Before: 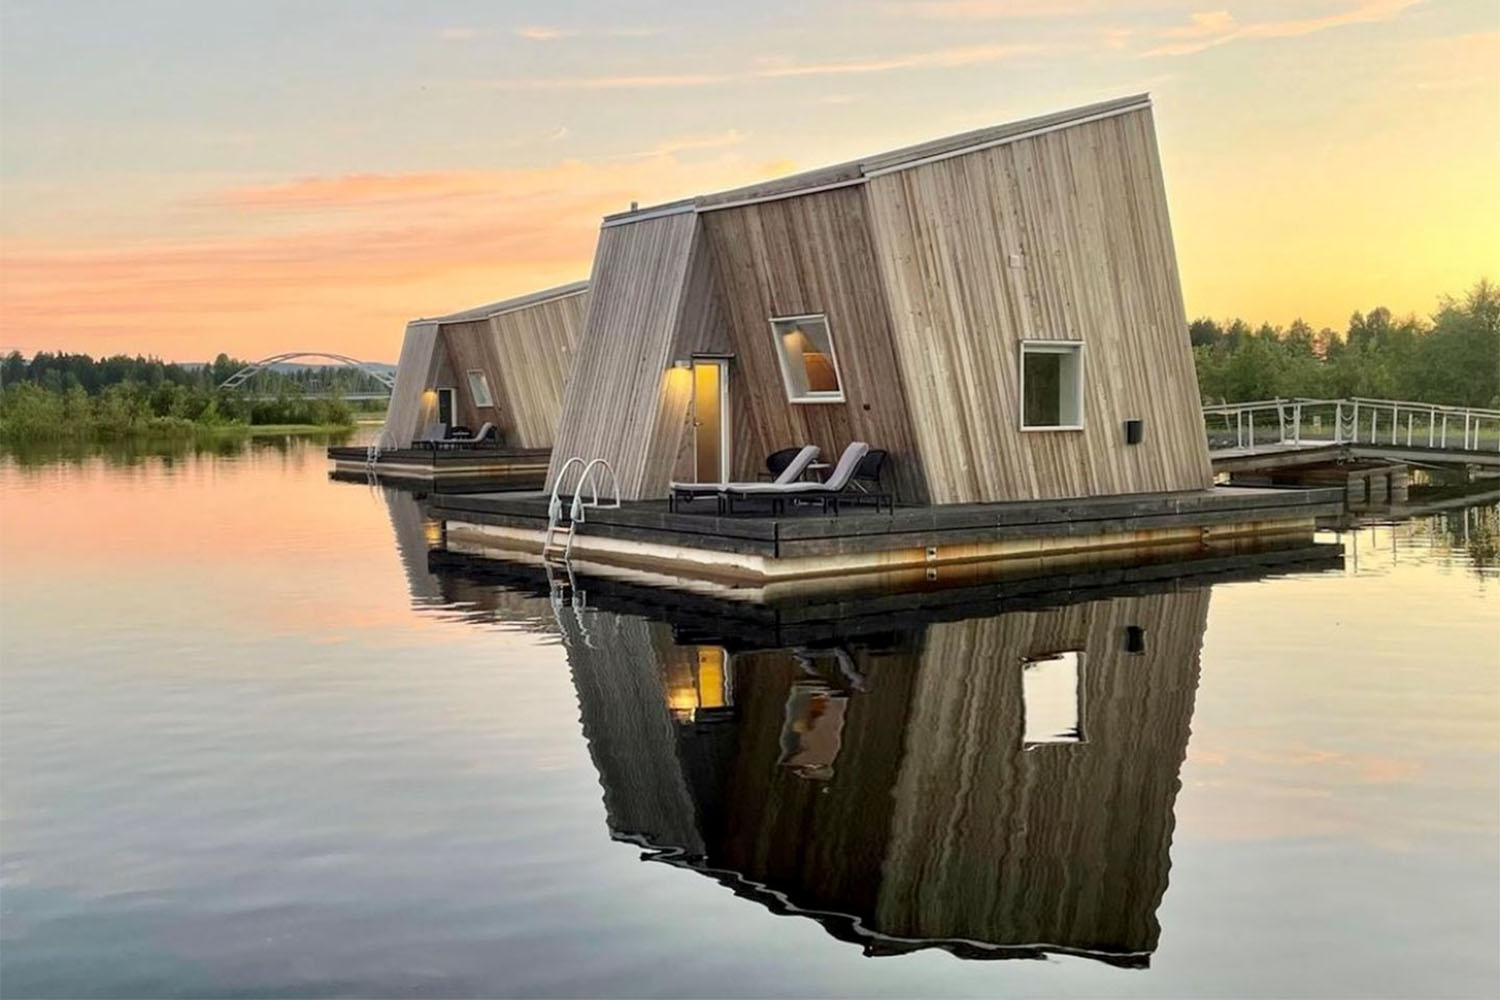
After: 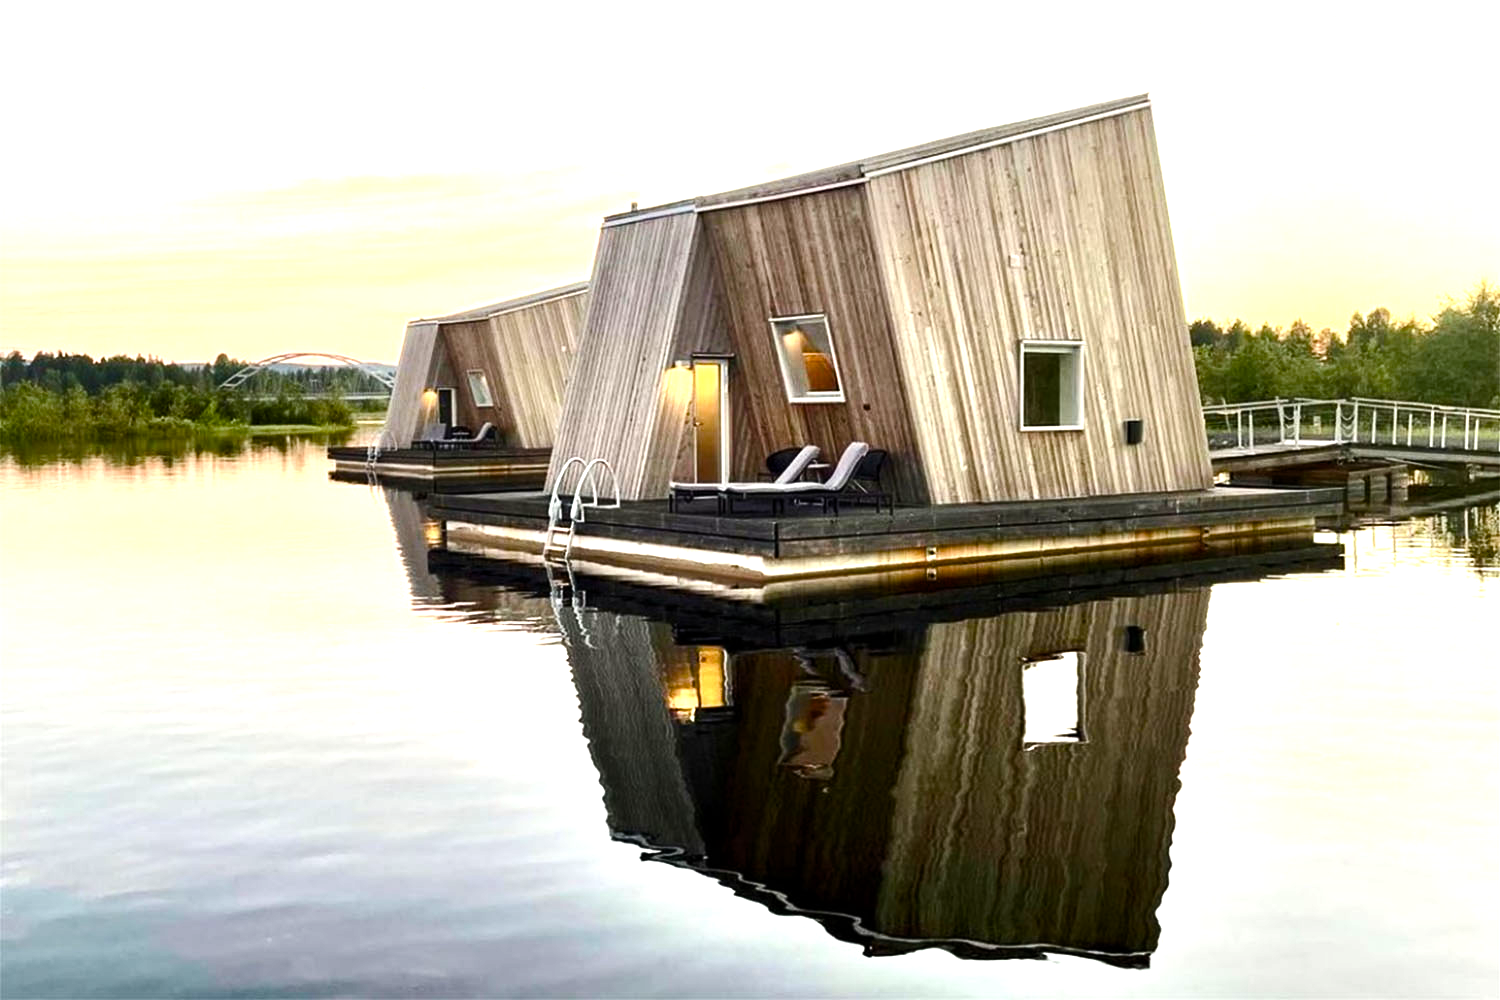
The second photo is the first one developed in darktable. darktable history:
color balance rgb: perceptual saturation grading › global saturation 25%, perceptual saturation grading › highlights -50%, perceptual saturation grading › shadows 30%, perceptual brilliance grading › global brilliance 12%, global vibrance 20%
tone equalizer: -8 EV -0.75 EV, -7 EV -0.7 EV, -6 EV -0.6 EV, -5 EV -0.4 EV, -3 EV 0.4 EV, -2 EV 0.6 EV, -1 EV 0.7 EV, +0 EV 0.75 EV, edges refinement/feathering 500, mask exposure compensation -1.57 EV, preserve details no
